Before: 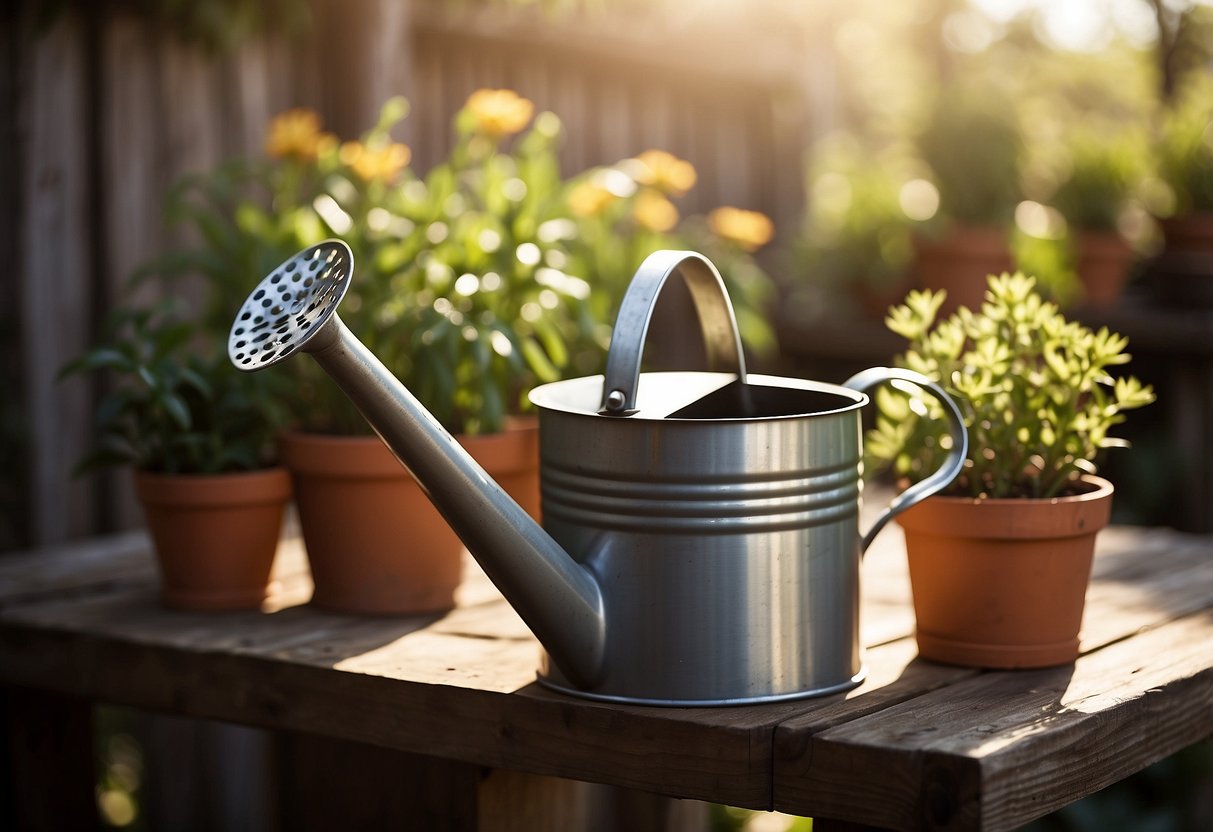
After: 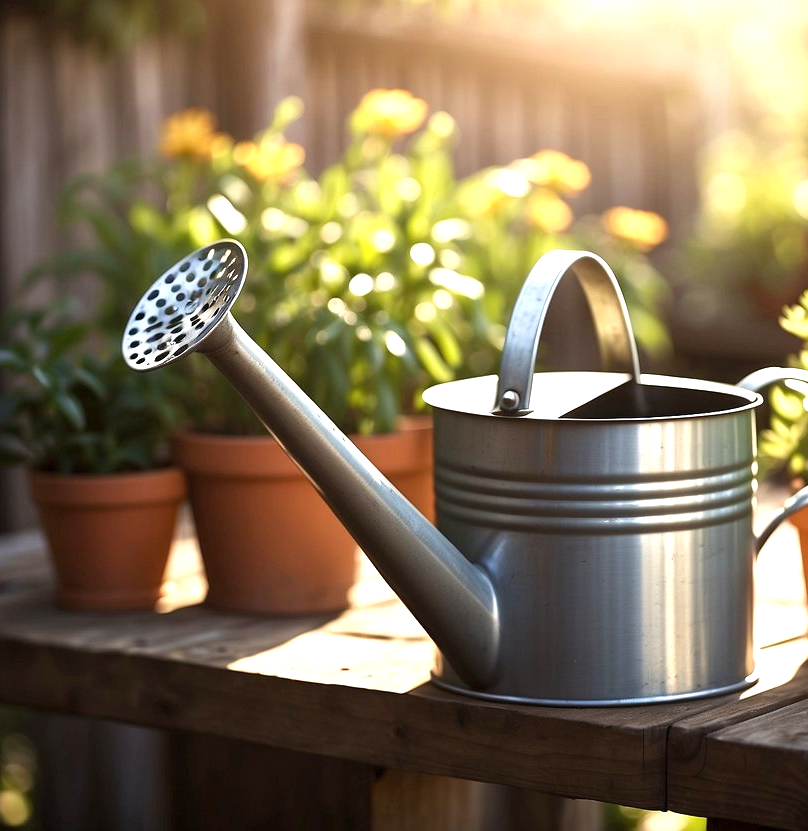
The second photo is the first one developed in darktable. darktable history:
crop and rotate: left 8.741%, right 24.625%
exposure: exposure 0.771 EV, compensate highlight preservation false
